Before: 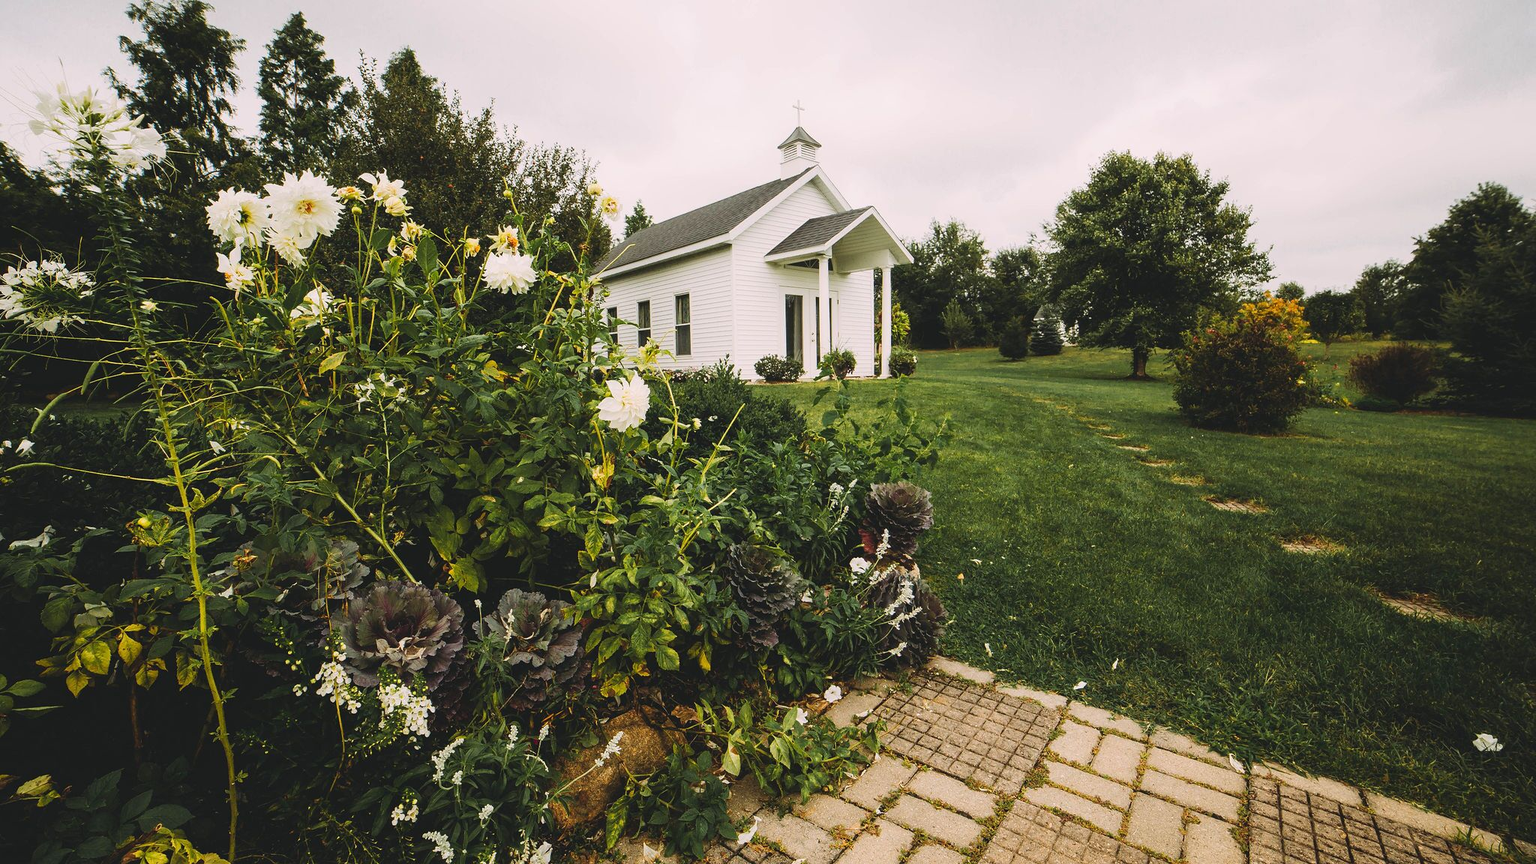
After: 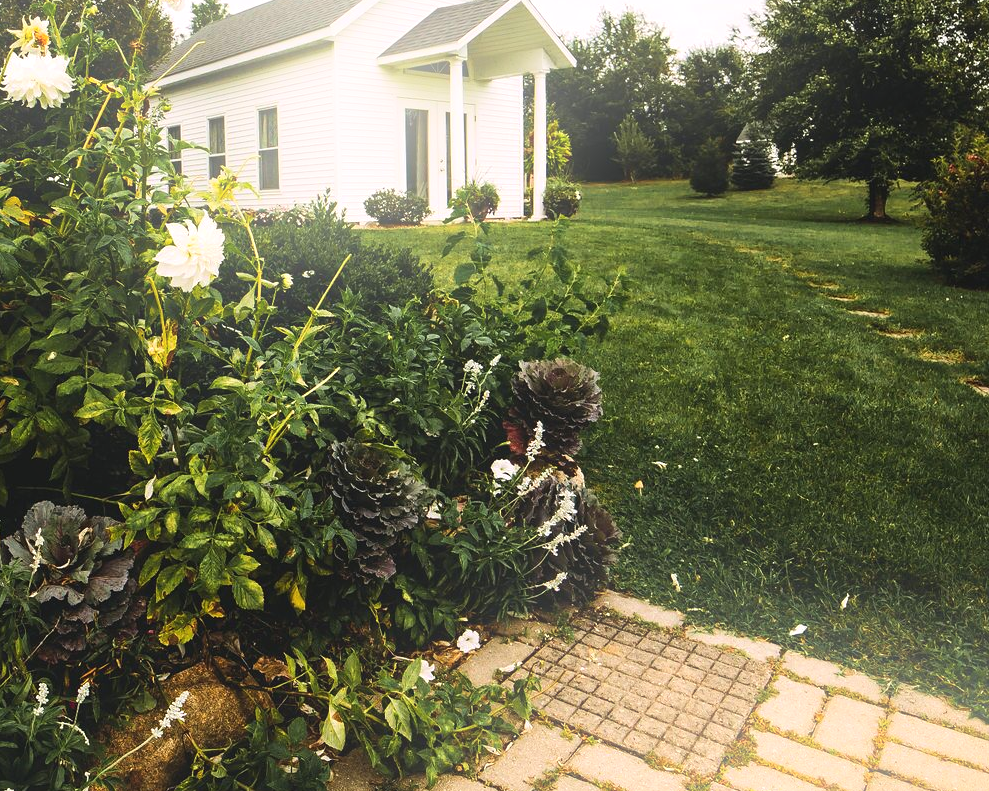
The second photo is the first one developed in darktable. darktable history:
crop: left 31.379%, top 24.658%, right 20.326%, bottom 6.628%
bloom: on, module defaults
tone equalizer: -8 EV -0.417 EV, -7 EV -0.389 EV, -6 EV -0.333 EV, -5 EV -0.222 EV, -3 EV 0.222 EV, -2 EV 0.333 EV, -1 EV 0.389 EV, +0 EV 0.417 EV, edges refinement/feathering 500, mask exposure compensation -1.57 EV, preserve details no
